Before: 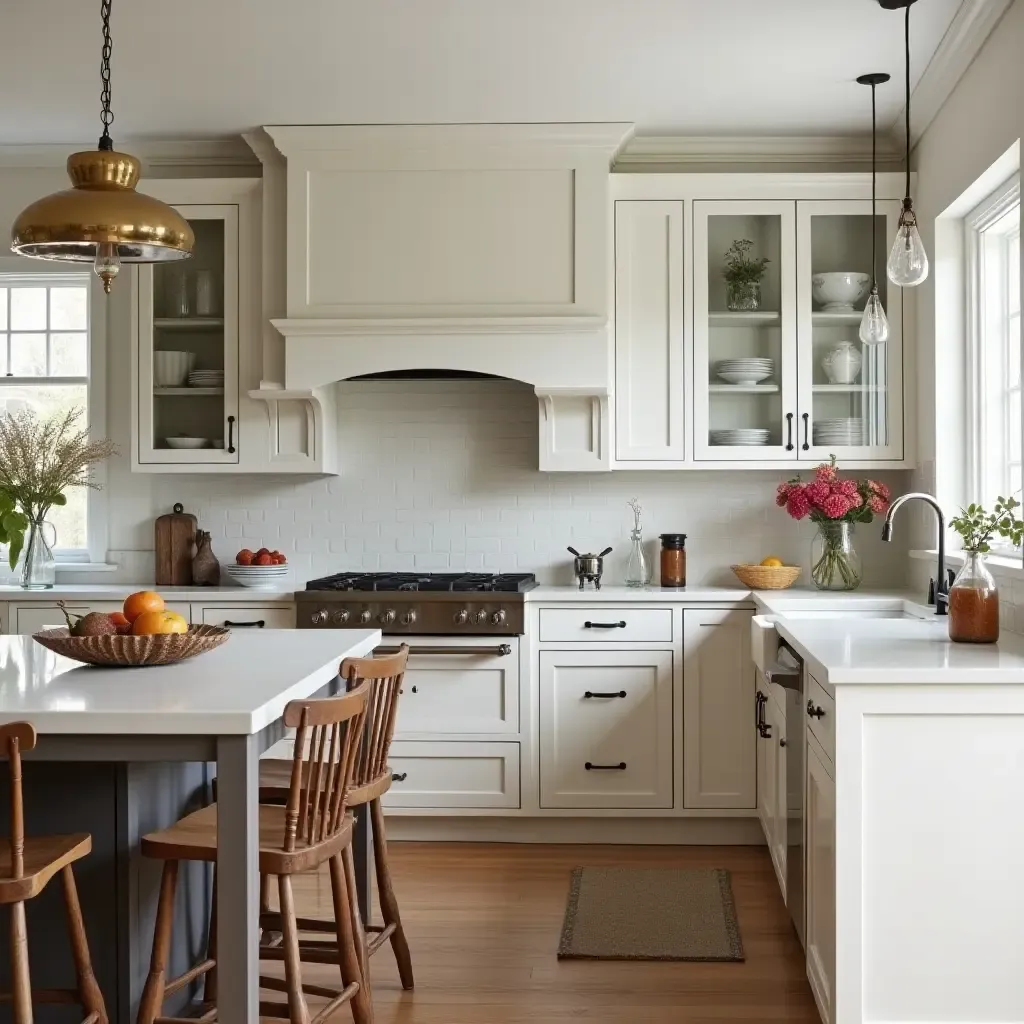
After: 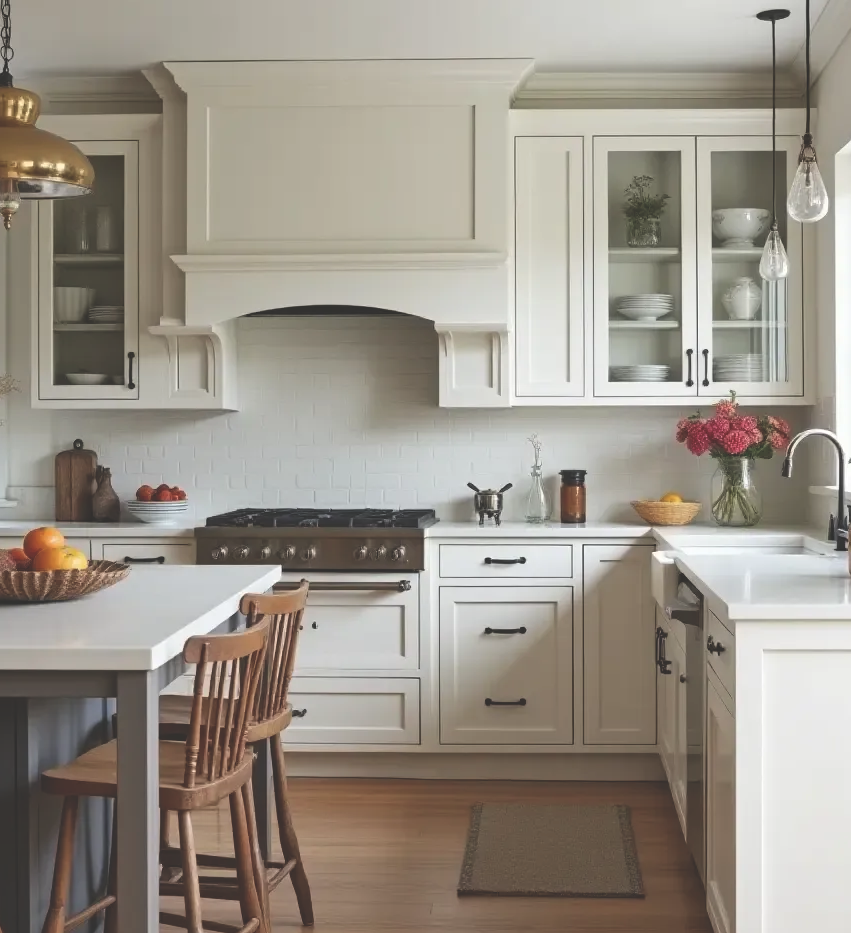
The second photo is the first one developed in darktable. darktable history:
exposure: black level correction -0.029, compensate highlight preservation false
crop: left 9.823%, top 6.265%, right 7.042%, bottom 2.576%
